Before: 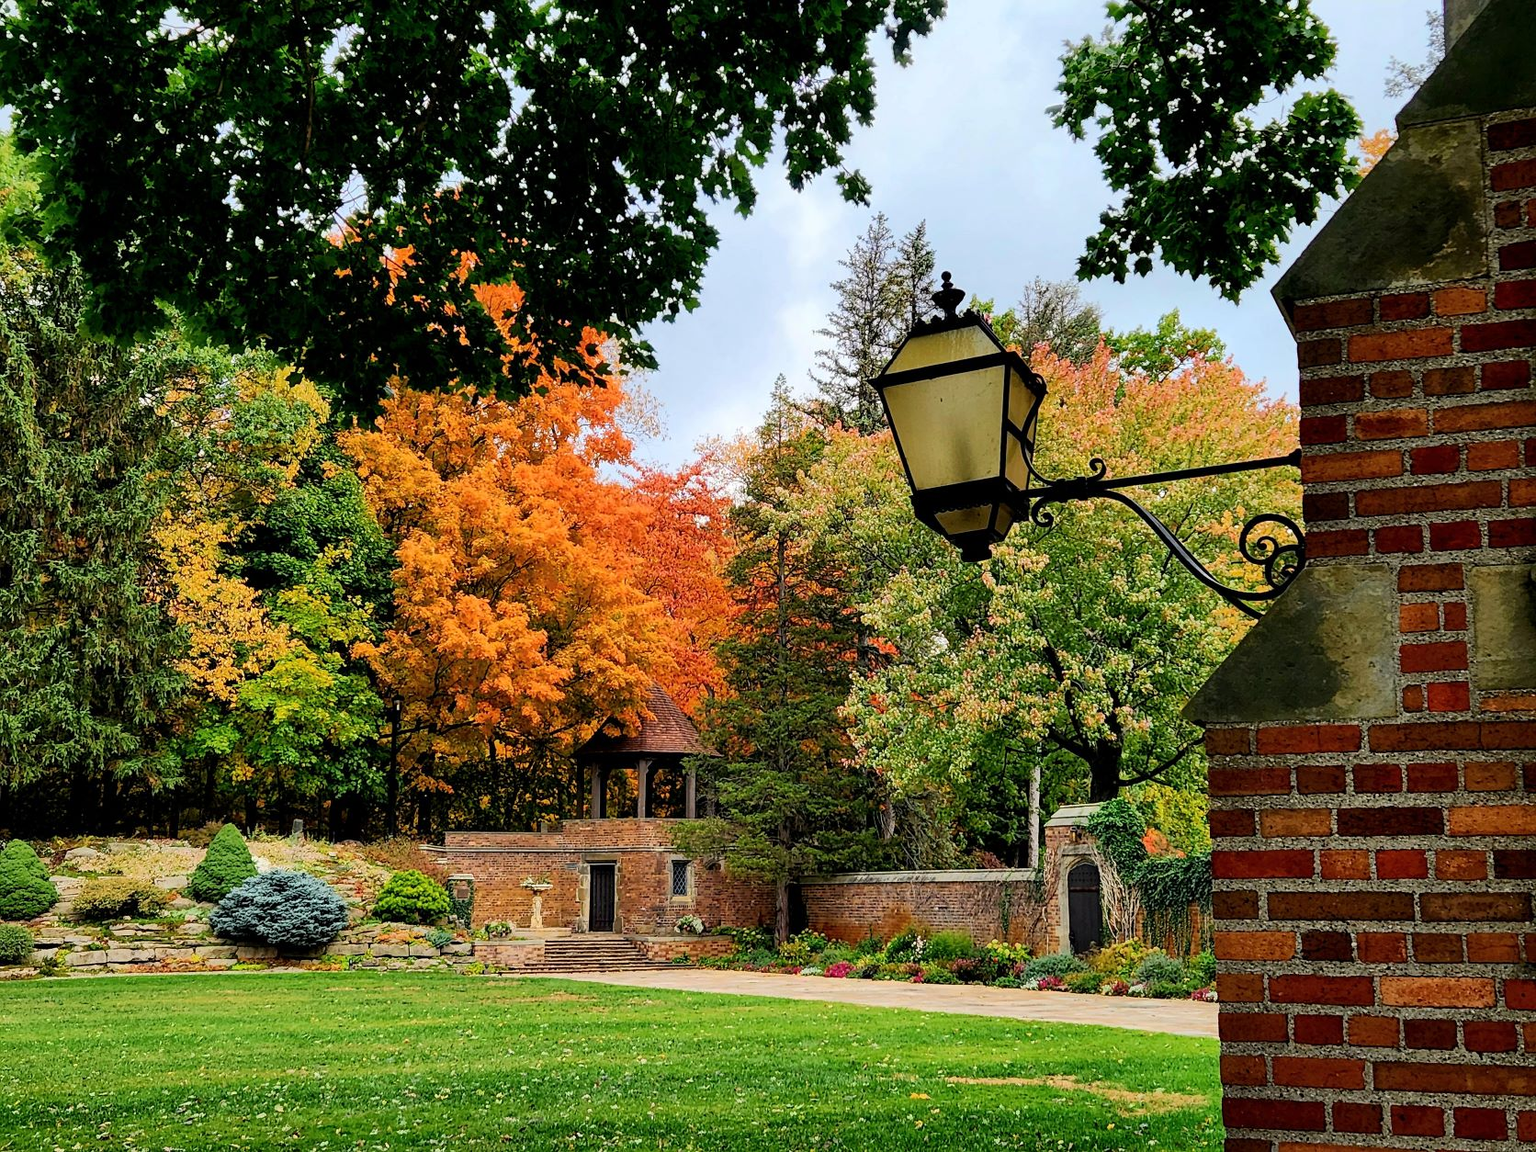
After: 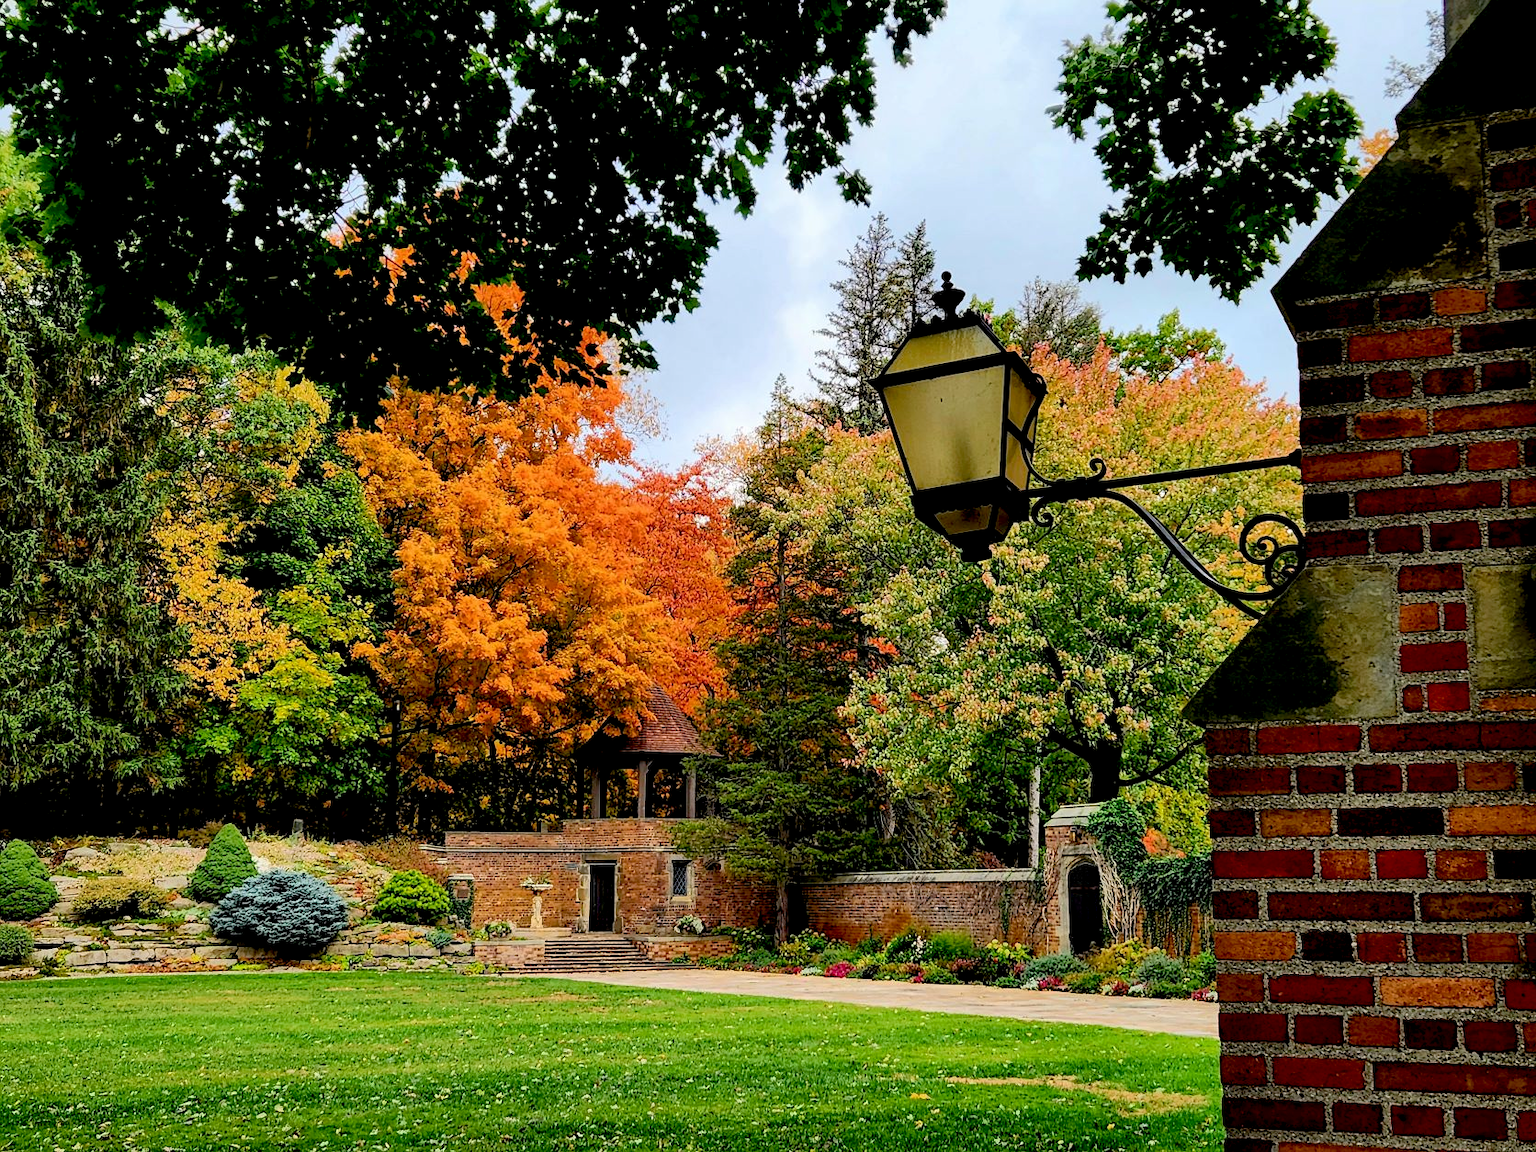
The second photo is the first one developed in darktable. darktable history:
exposure: black level correction 0.017, exposure -0.007 EV, compensate highlight preservation false
color balance rgb: perceptual saturation grading › global saturation 0.209%
